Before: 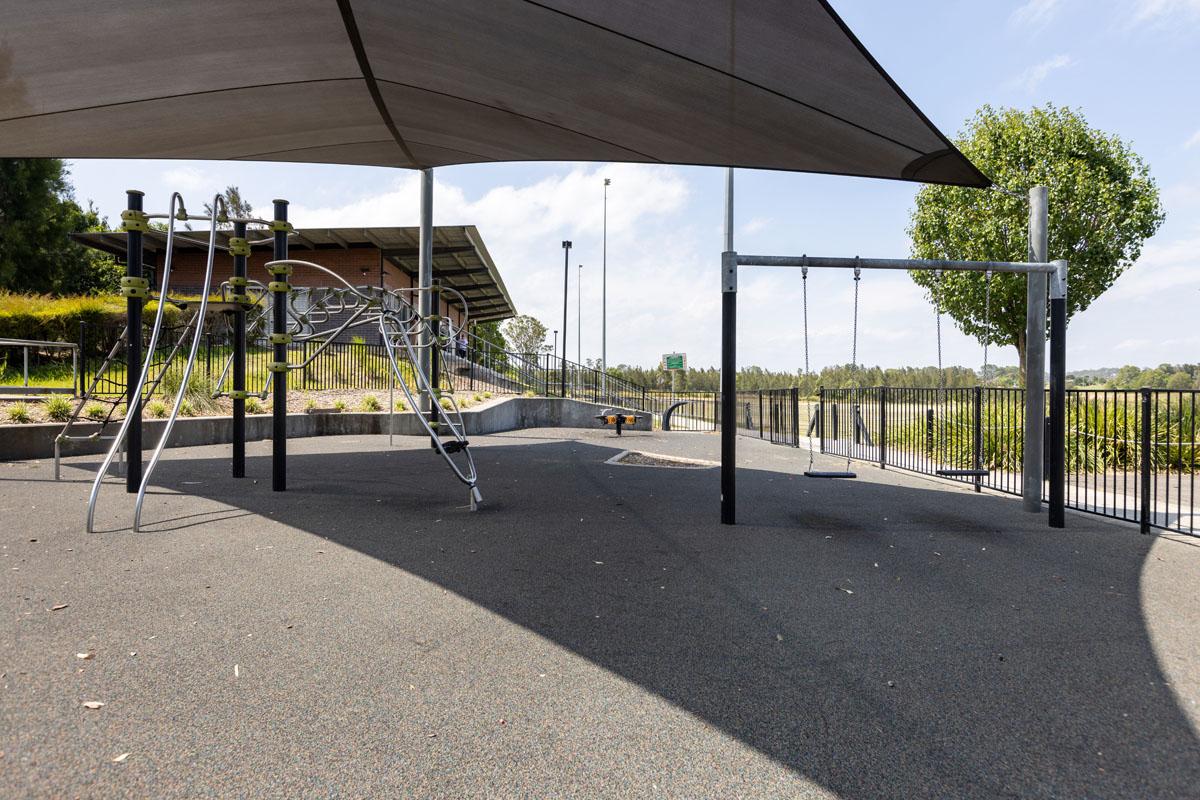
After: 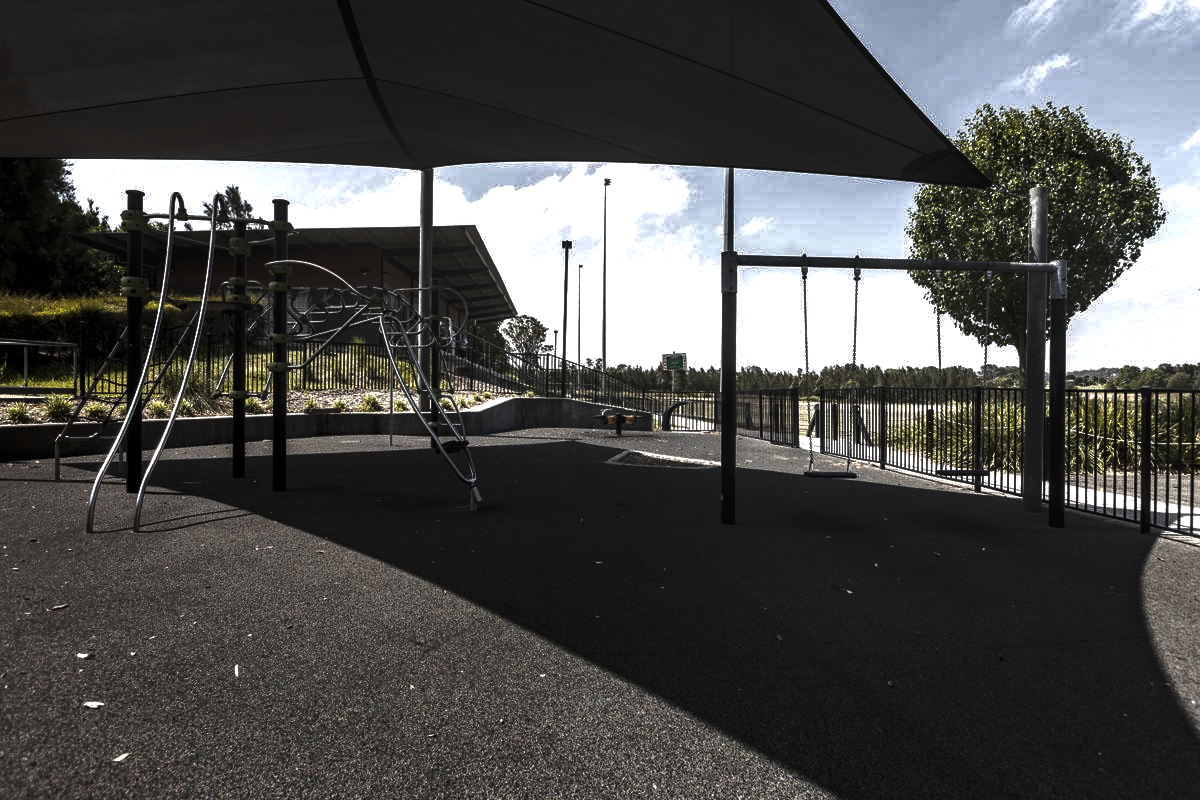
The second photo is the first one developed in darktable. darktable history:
levels: black 0.026%, levels [0.012, 0.367, 0.697]
local contrast: on, module defaults
tone curve: curves: ch0 [(0, 0) (0.765, 0.349) (1, 1)], color space Lab, linked channels, preserve colors none
